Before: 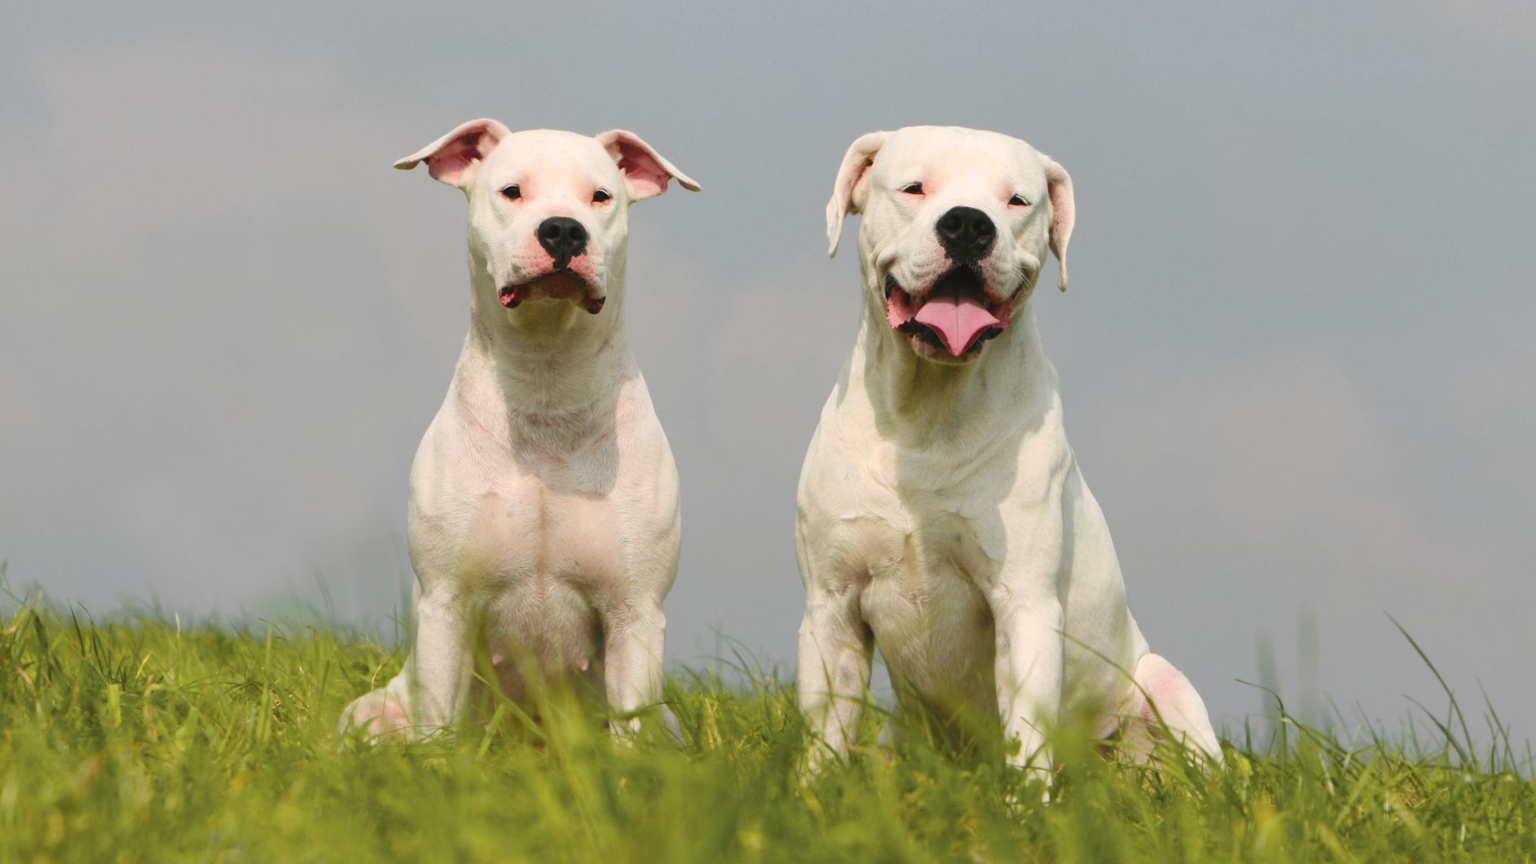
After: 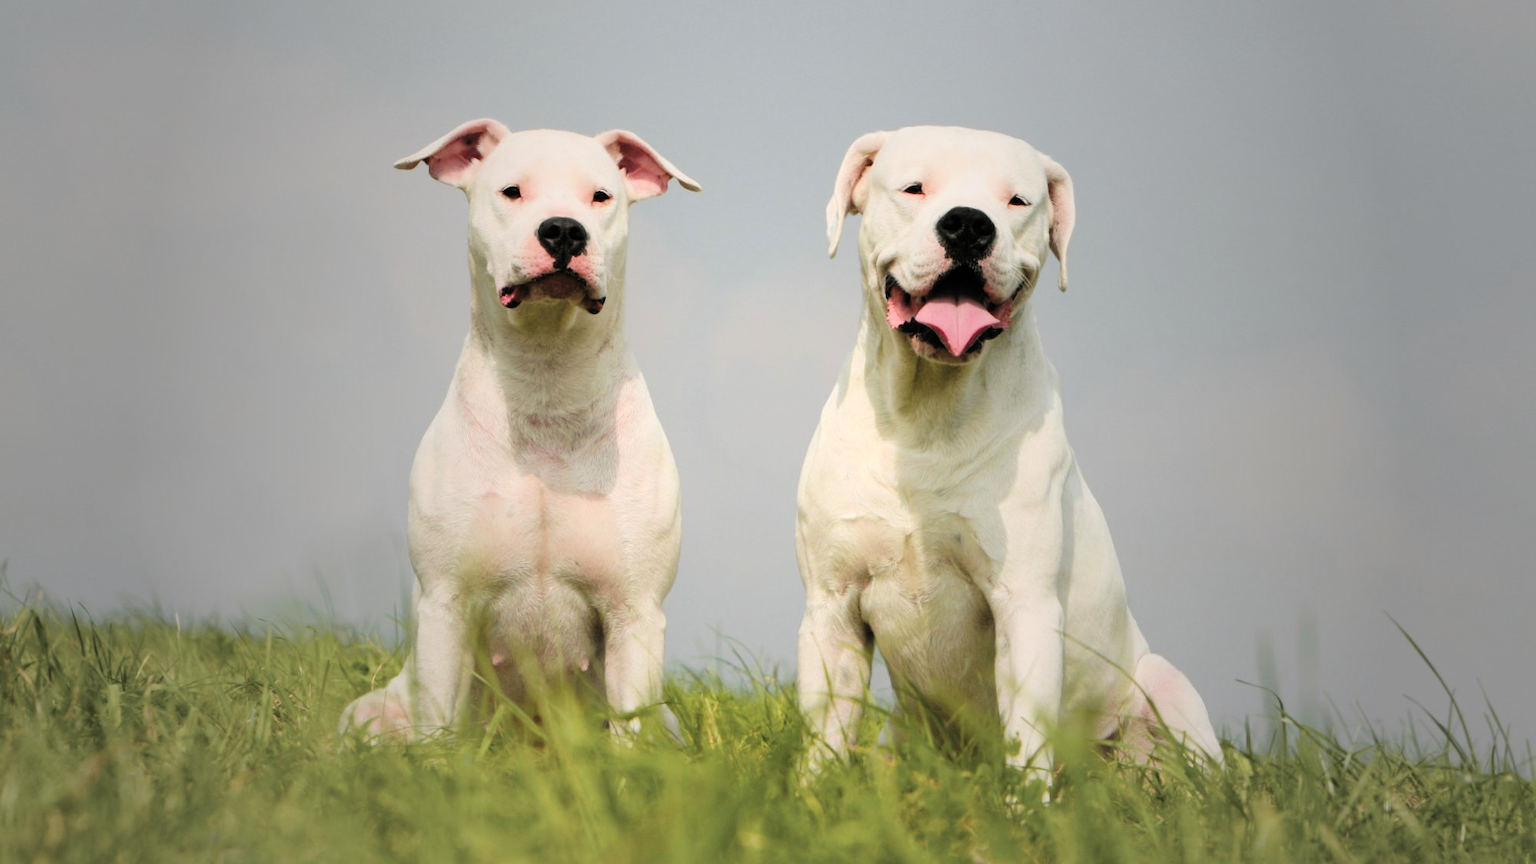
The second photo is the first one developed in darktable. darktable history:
levels: mode automatic
vignetting: fall-off start 16.66%, fall-off radius 98.72%, brightness -0.464, saturation -0.301, width/height ratio 0.718
tone equalizer: on, module defaults
filmic rgb: black relative exposure -6.99 EV, white relative exposure 5.61 EV, hardness 2.85, color science v4 (2020), contrast in shadows soft, contrast in highlights soft
